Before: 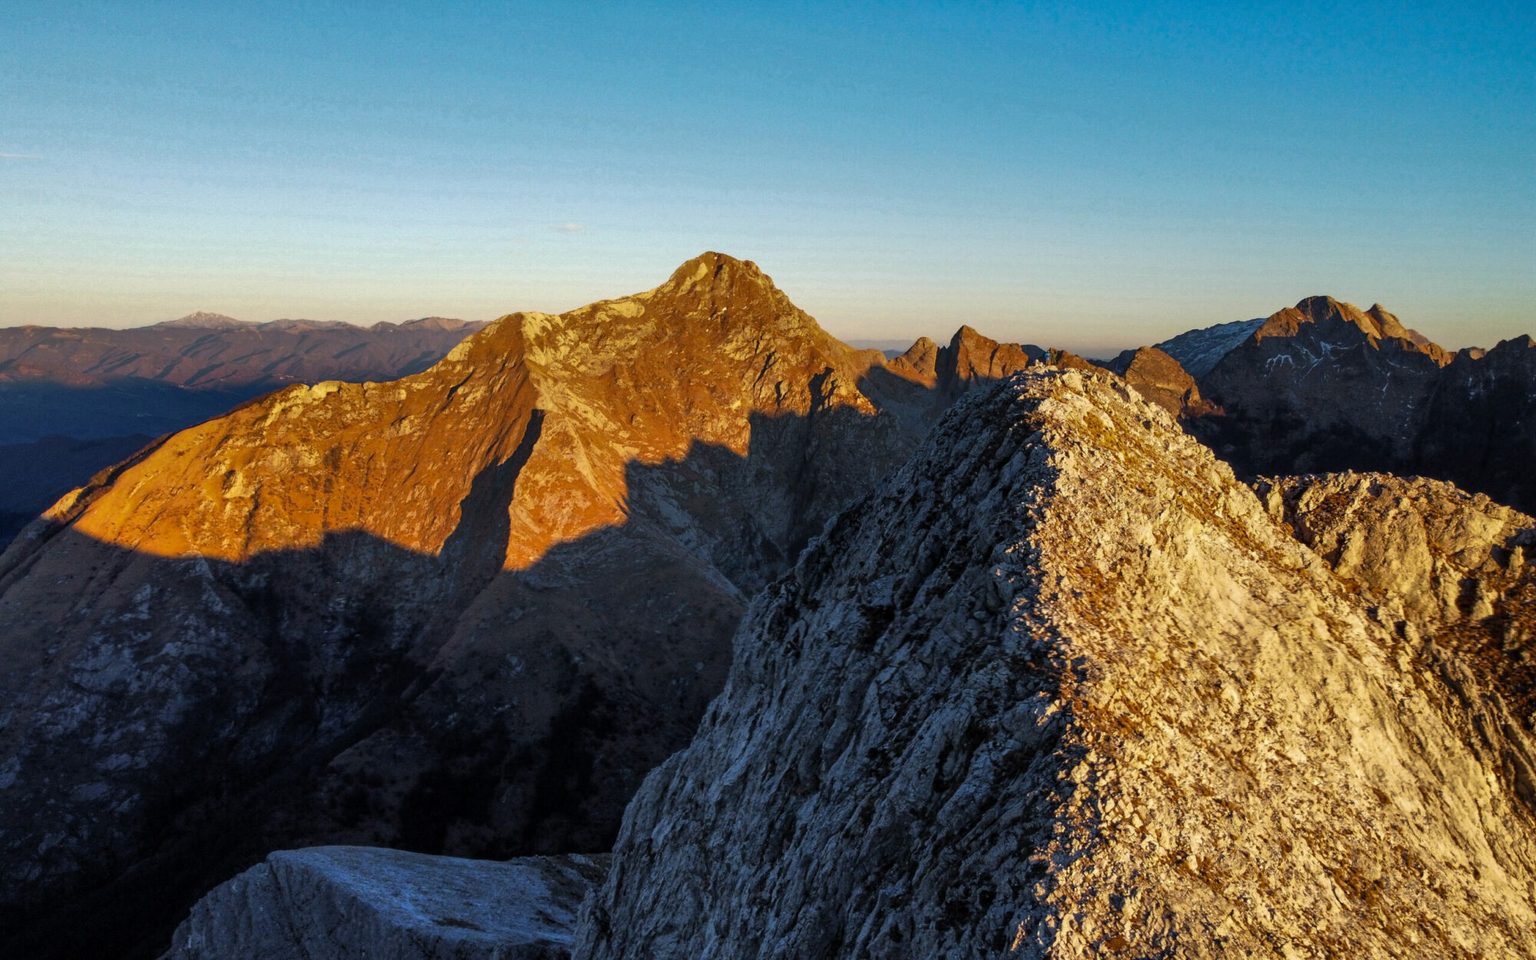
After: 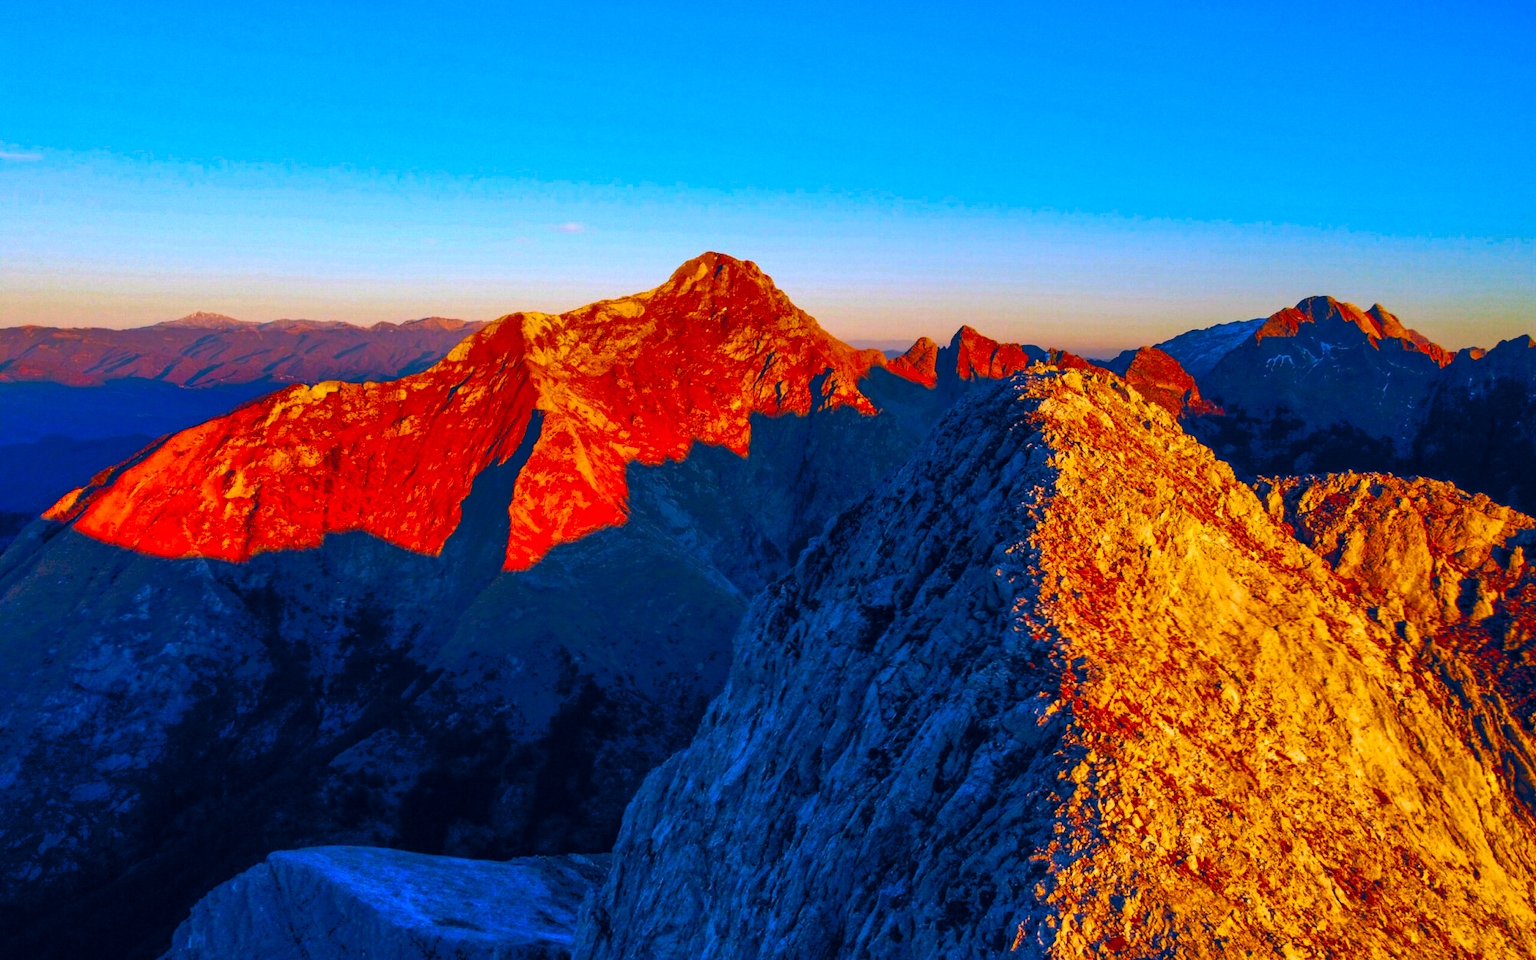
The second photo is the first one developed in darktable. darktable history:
color correction: highlights a* 1.59, highlights b* -1.7, saturation 2.48
white balance: red 1.004, blue 1.096
color balance: lift [1, 0.994, 1.002, 1.006], gamma [0.957, 1.081, 1.016, 0.919], gain [0.97, 0.972, 1.01, 1.028], input saturation 91.06%, output saturation 79.8%
color balance rgb: shadows lift › hue 87.51°, highlights gain › chroma 0.68%, highlights gain › hue 55.1°, global offset › chroma 0.13%, global offset › hue 253.66°, linear chroma grading › global chroma 0.5%, perceptual saturation grading › global saturation 16.38%
color contrast: green-magenta contrast 1.2, blue-yellow contrast 1.2
